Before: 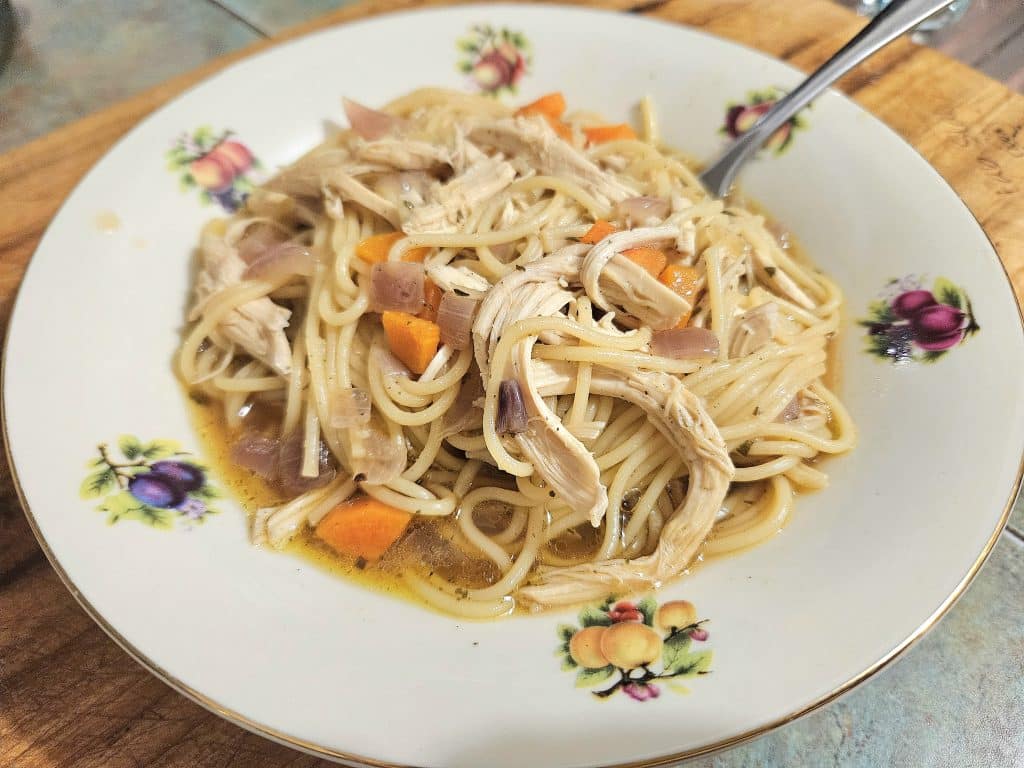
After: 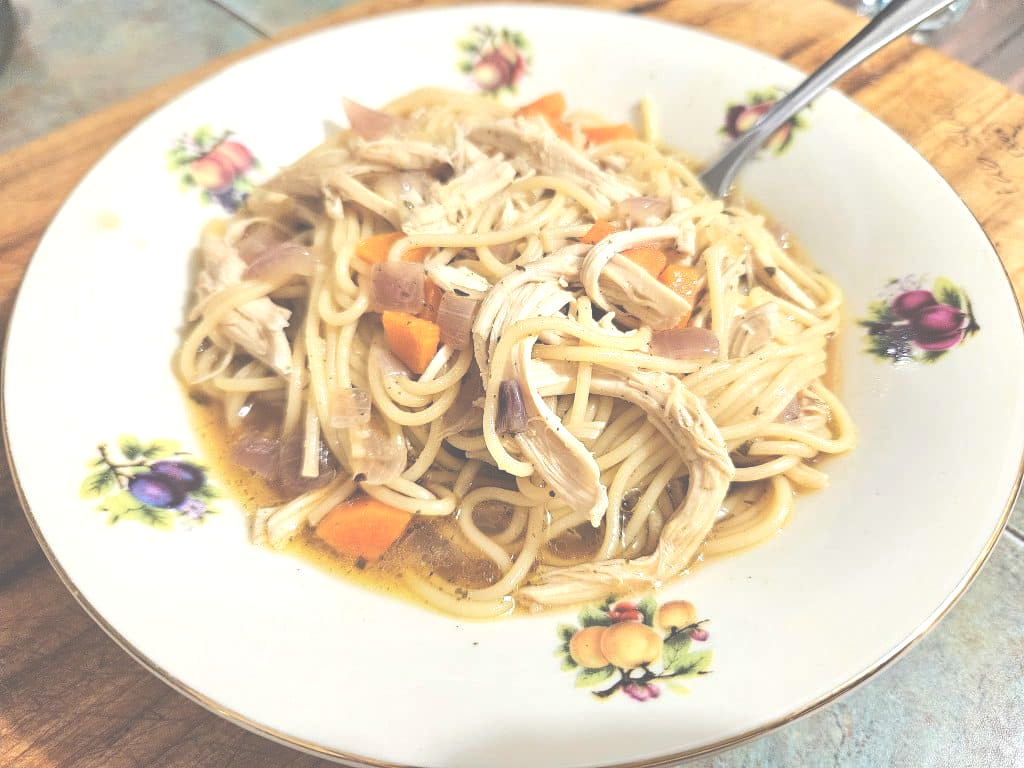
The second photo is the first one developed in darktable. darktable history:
exposure: black level correction -0.071, exposure 0.5 EV, compensate highlight preservation false
base curve: curves: ch0 [(0, 0) (0.989, 0.992)], preserve colors none
